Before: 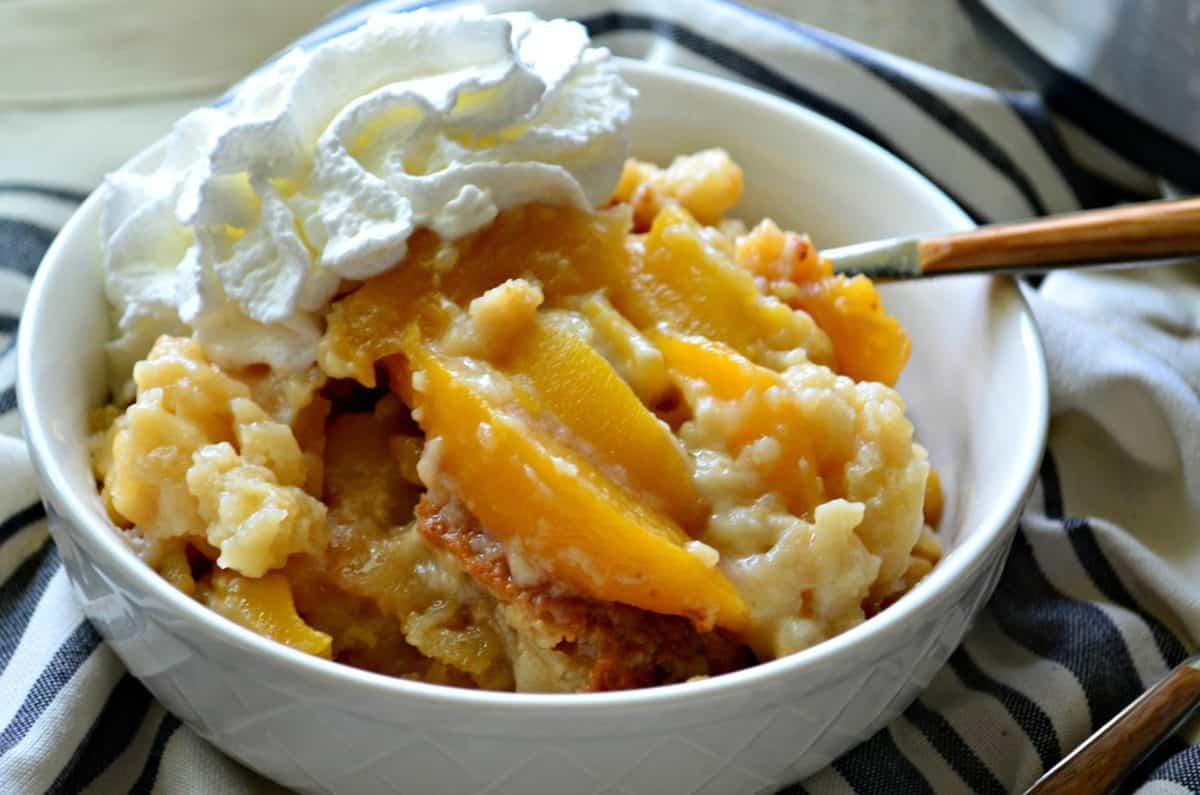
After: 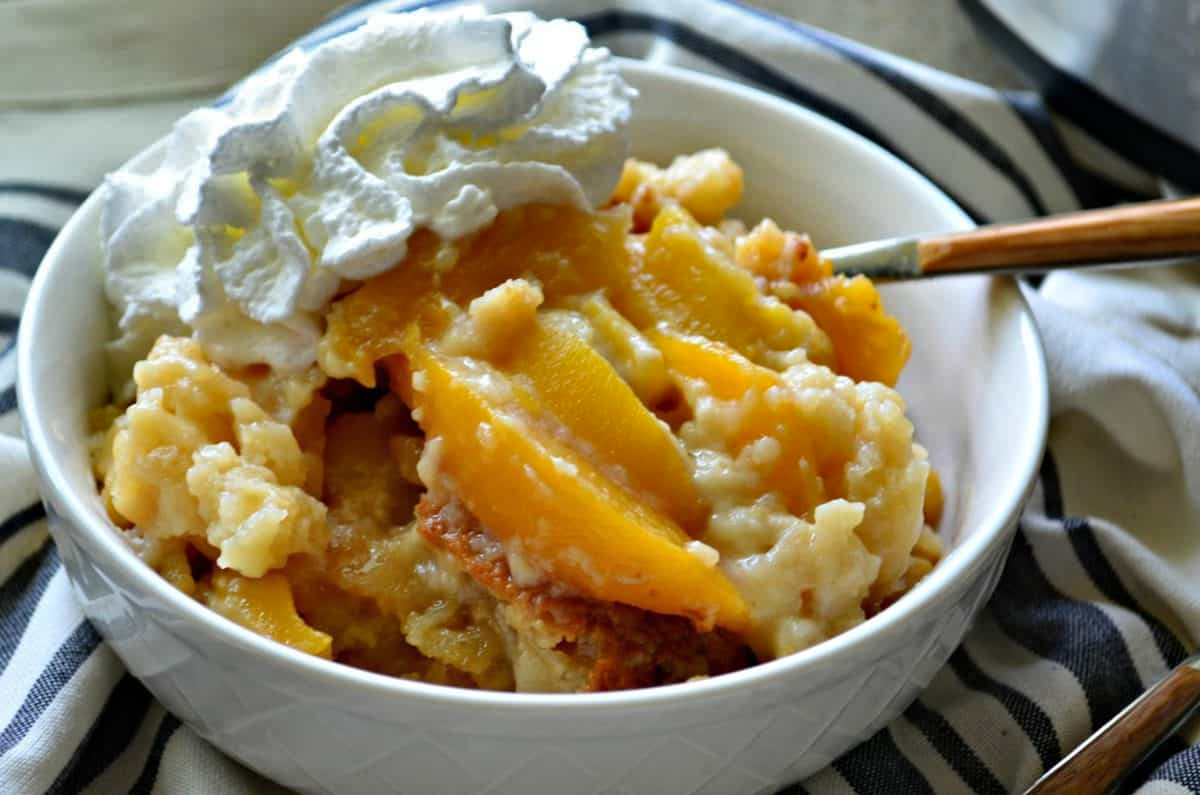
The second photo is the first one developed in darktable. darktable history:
shadows and highlights: shadows 30.64, highlights -63.11, soften with gaussian
